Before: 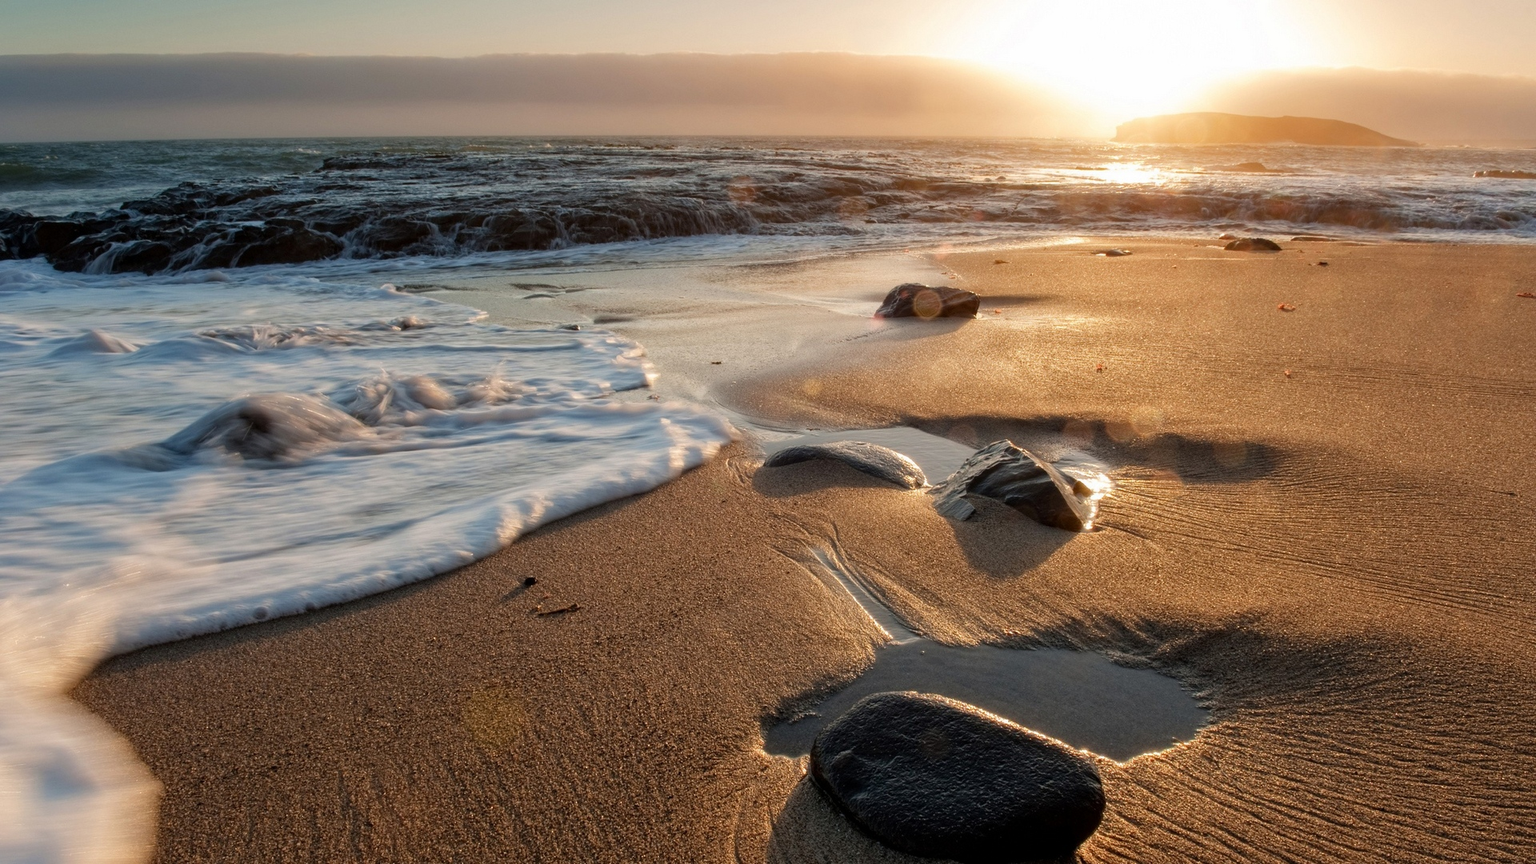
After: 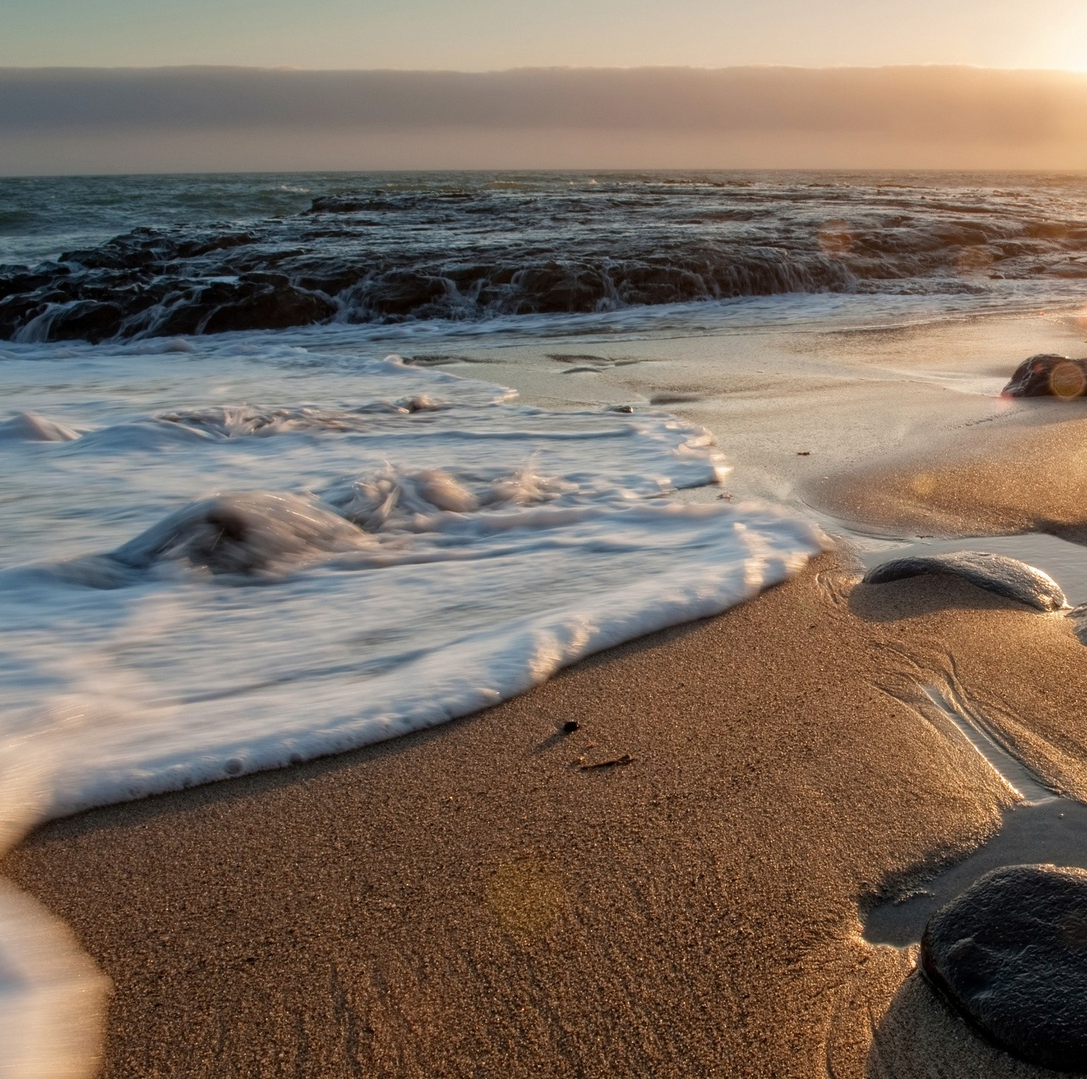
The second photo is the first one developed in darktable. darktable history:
crop: left 4.798%, right 38.546%
